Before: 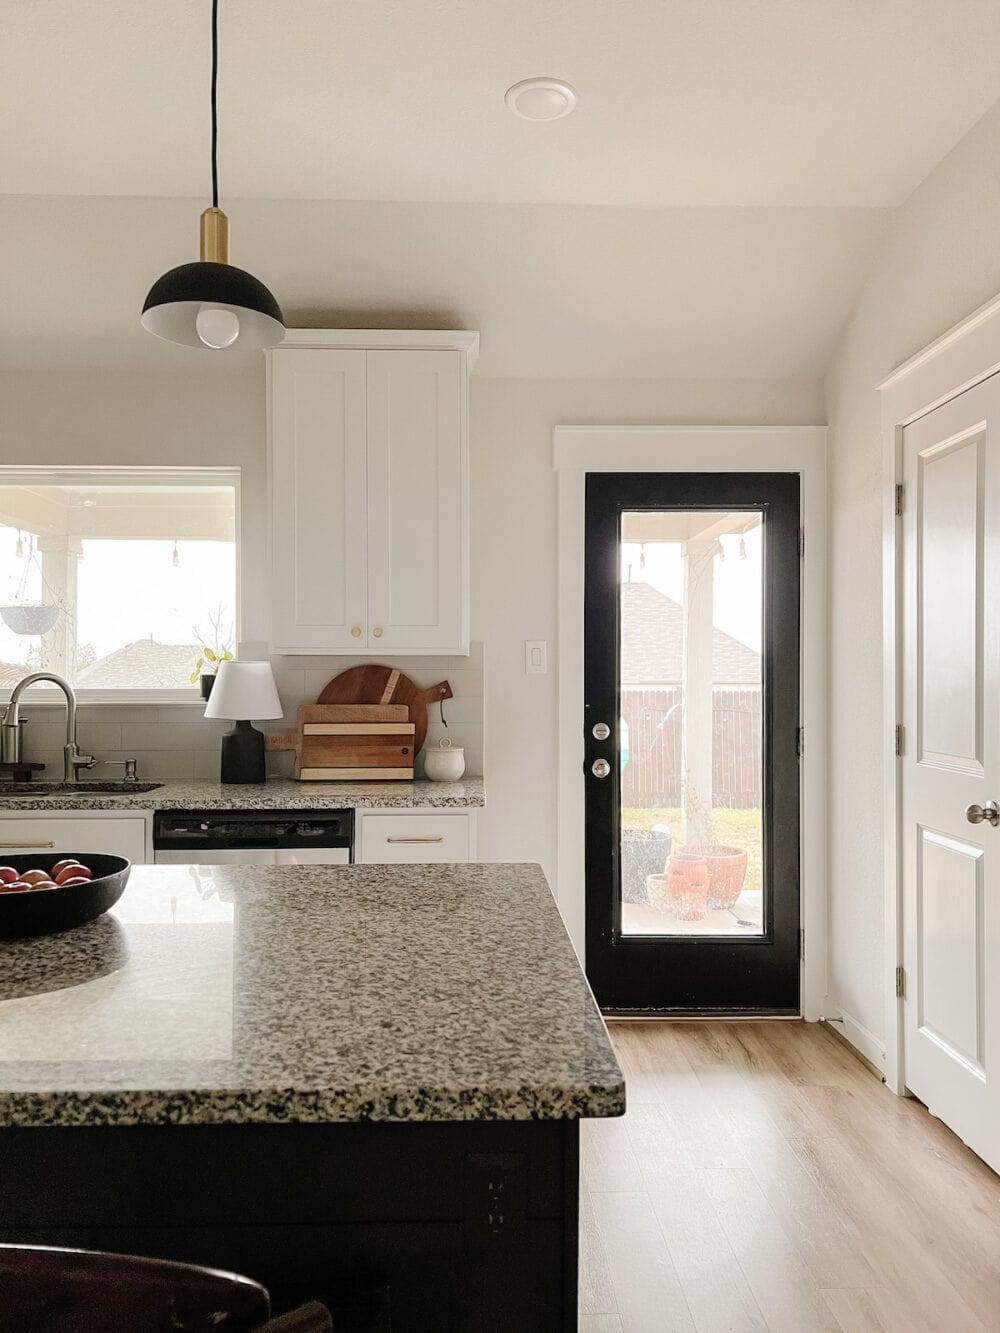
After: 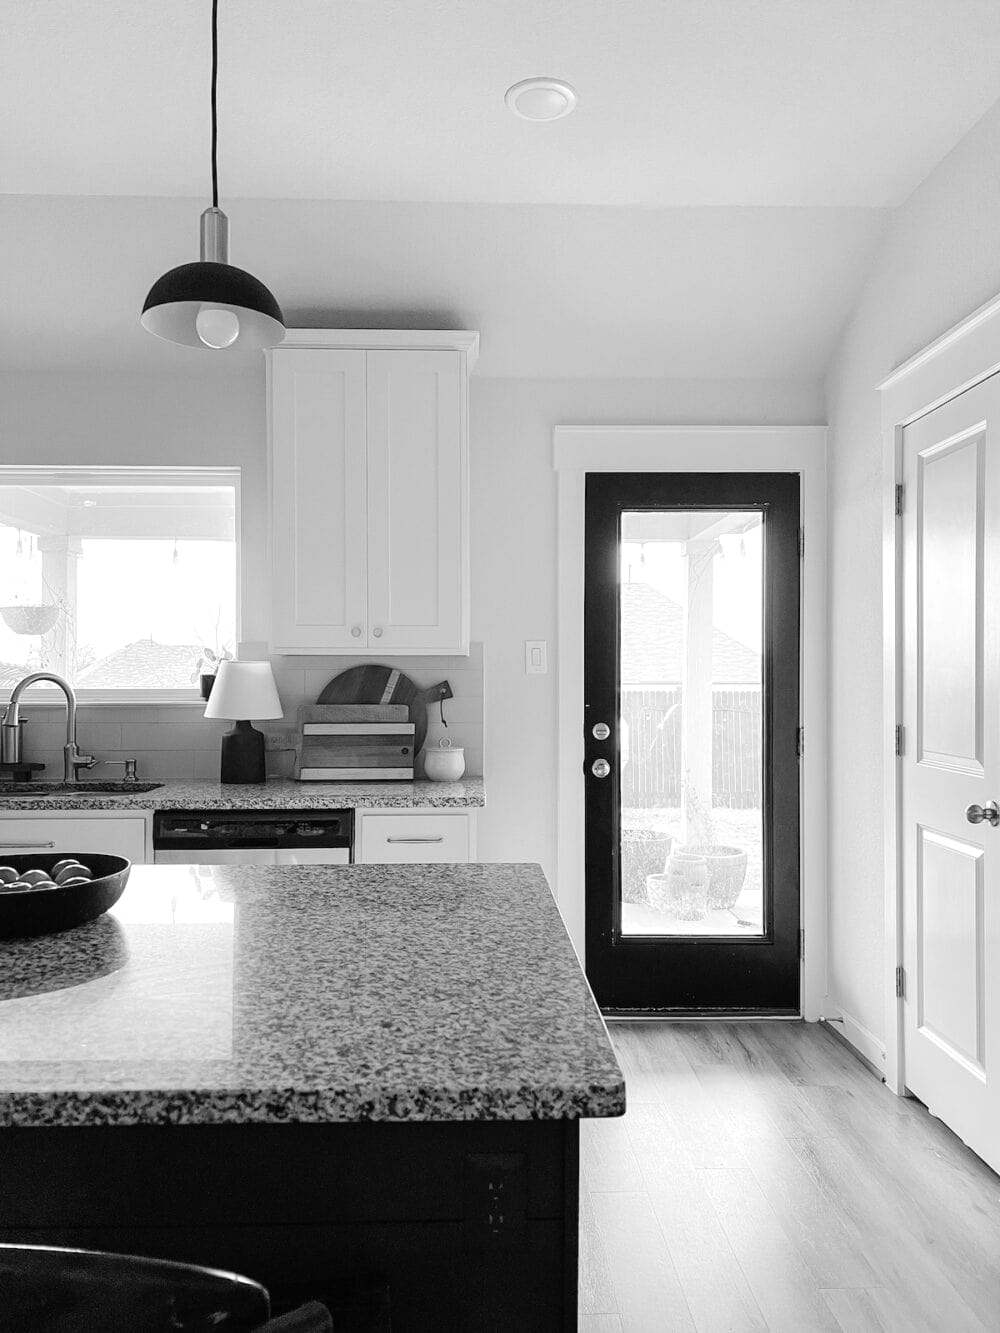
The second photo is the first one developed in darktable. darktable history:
monochrome: a 16.01, b -2.65, highlights 0.52
exposure: exposure 0.2 EV, compensate highlight preservation false
